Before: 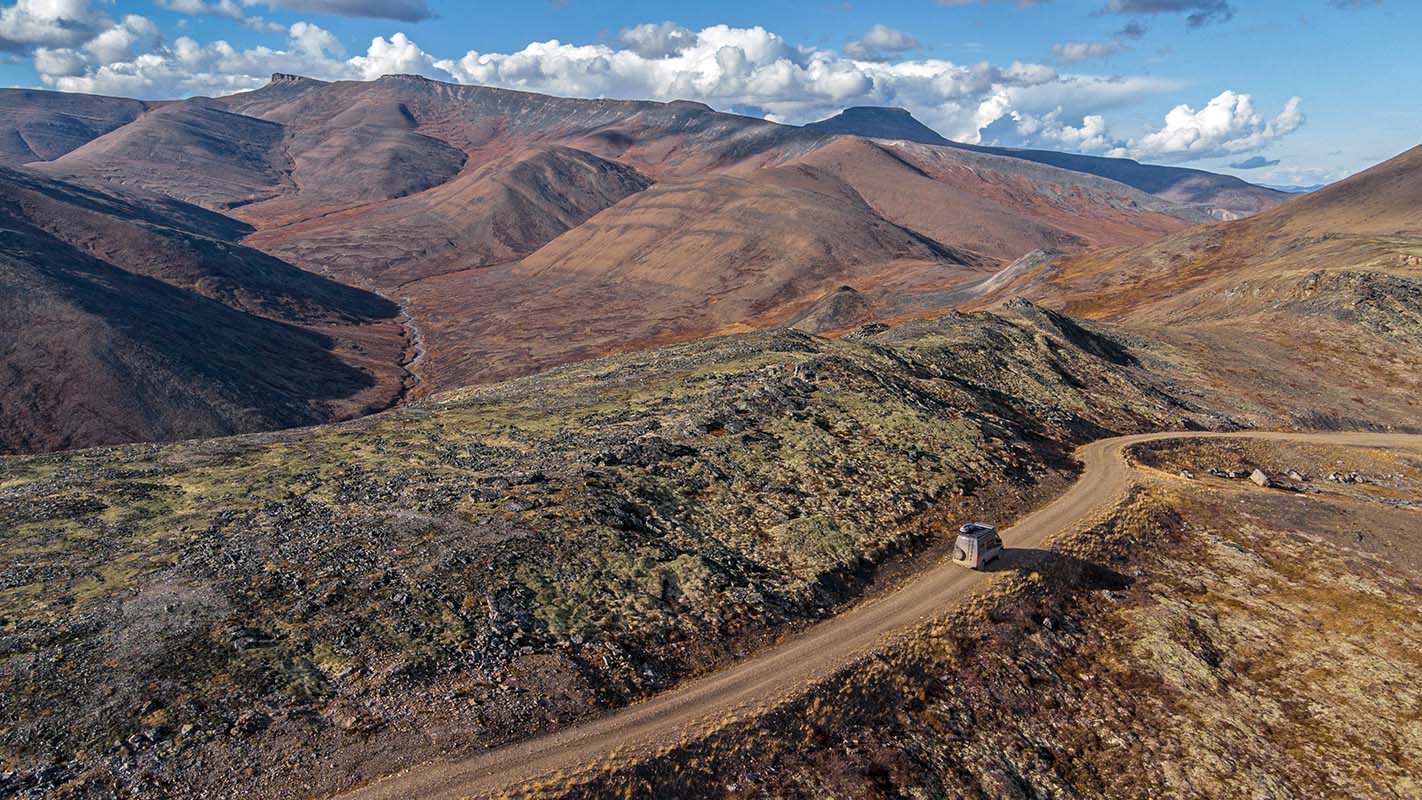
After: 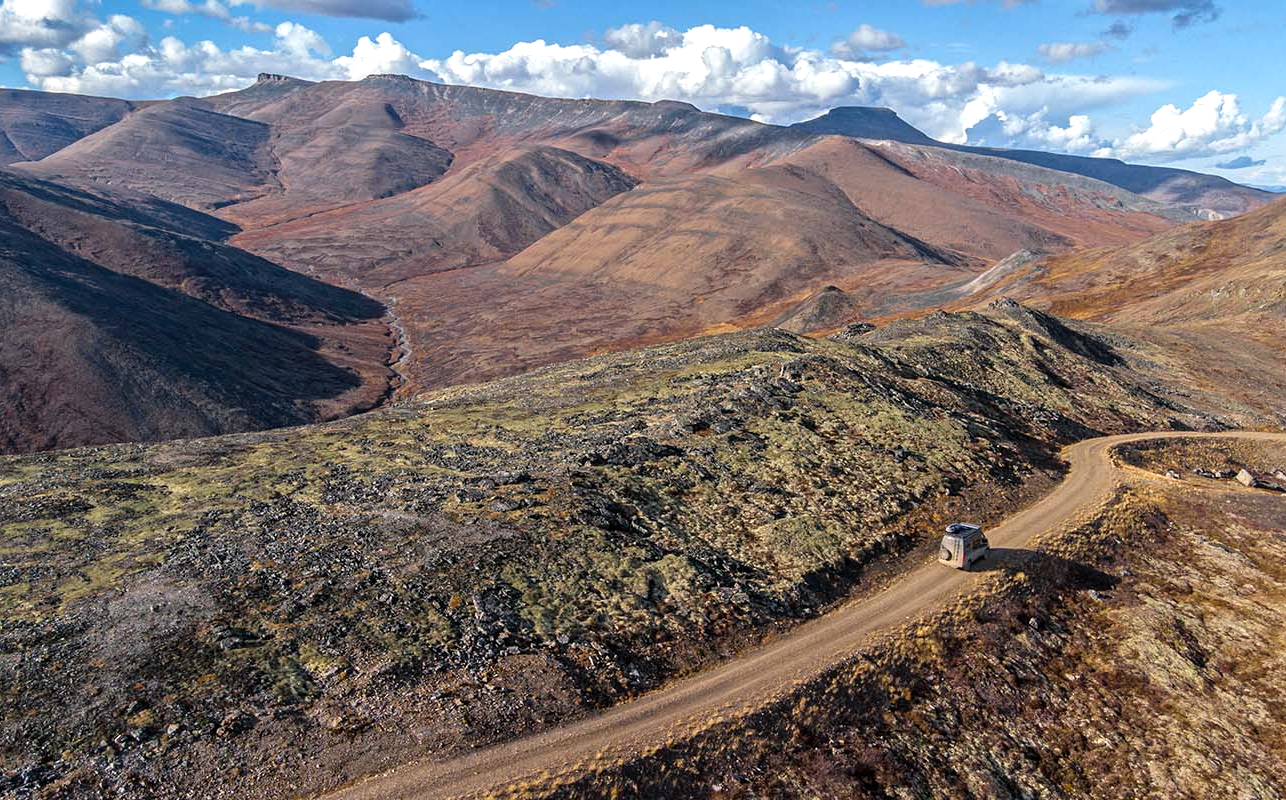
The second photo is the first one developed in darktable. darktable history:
crop and rotate: left 1.108%, right 8.427%
tone equalizer: -8 EV -0.447 EV, -7 EV -0.403 EV, -6 EV -0.301 EV, -5 EV -0.2 EV, -3 EV 0.251 EV, -2 EV 0.31 EV, -1 EV 0.396 EV, +0 EV 0.433 EV
